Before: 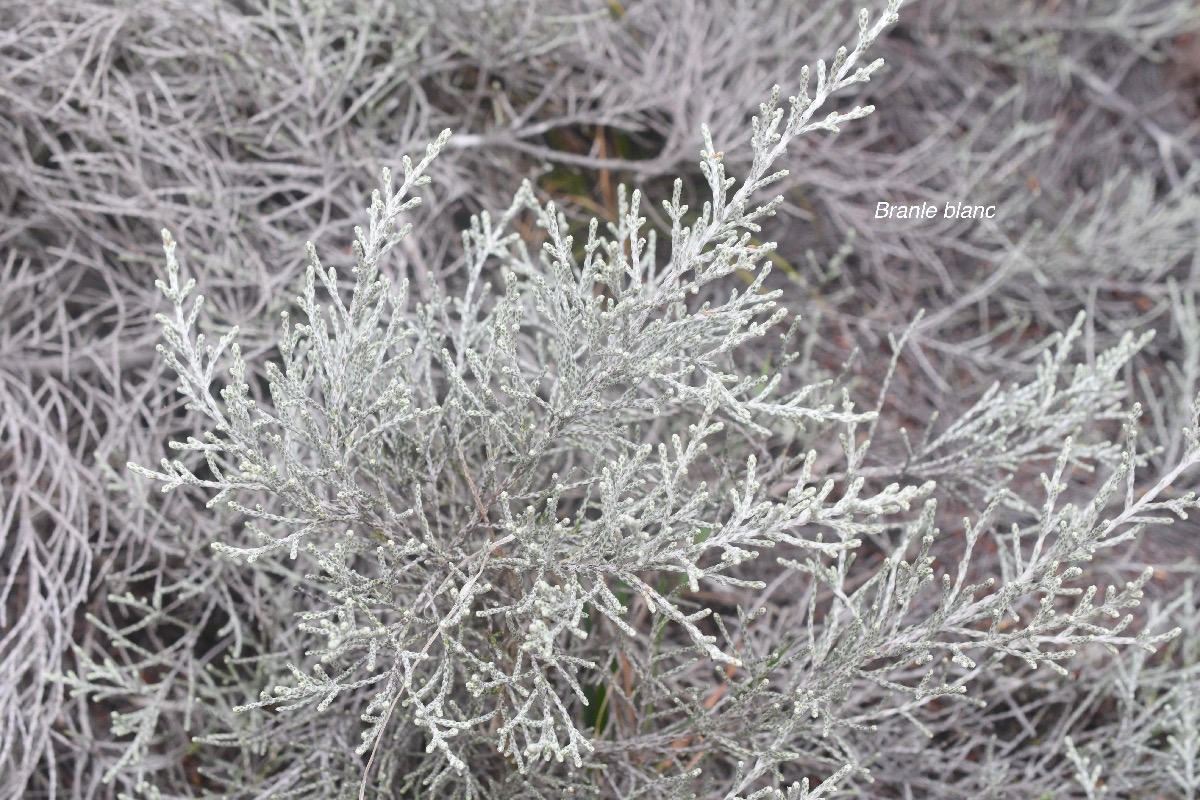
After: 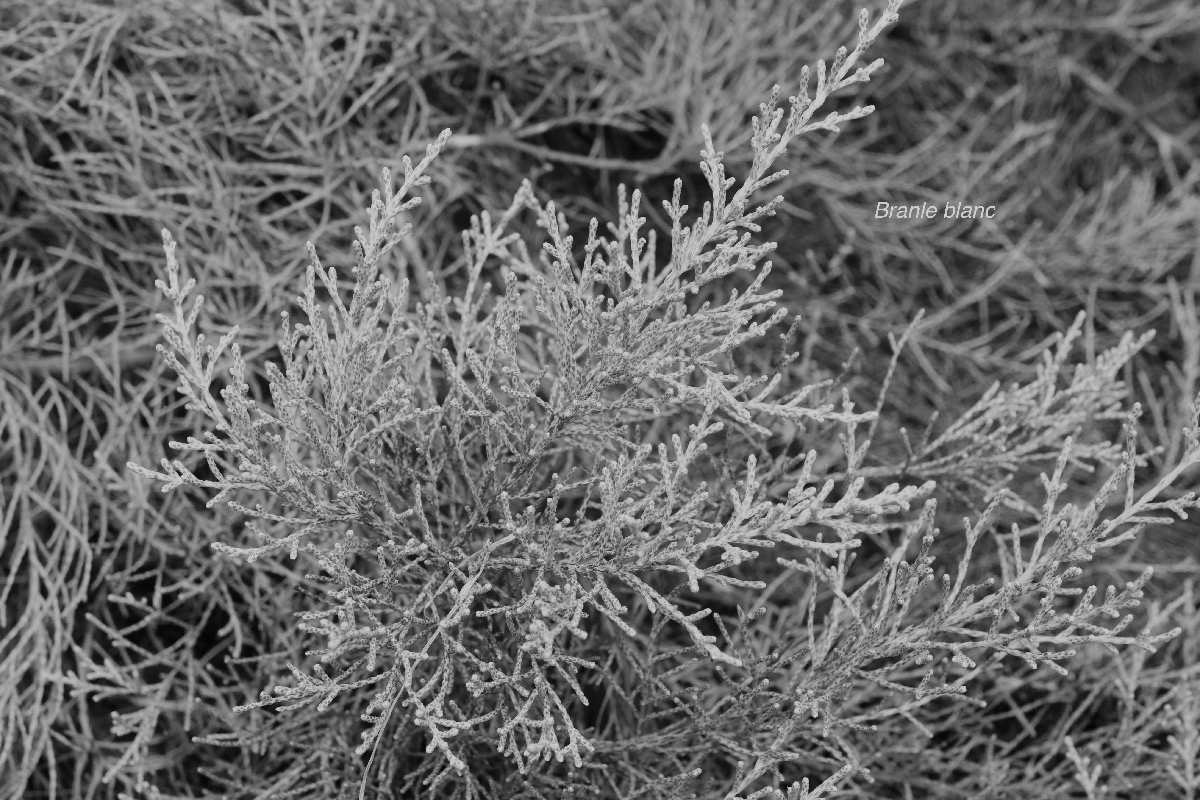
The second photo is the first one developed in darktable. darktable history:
contrast brightness saturation: contrast -0.026, brightness -0.581, saturation -0.998
exposure: black level correction 0, exposure 0.702 EV, compensate highlight preservation false
filmic rgb: black relative exposure -7.65 EV, white relative exposure 4.56 EV, hardness 3.61
